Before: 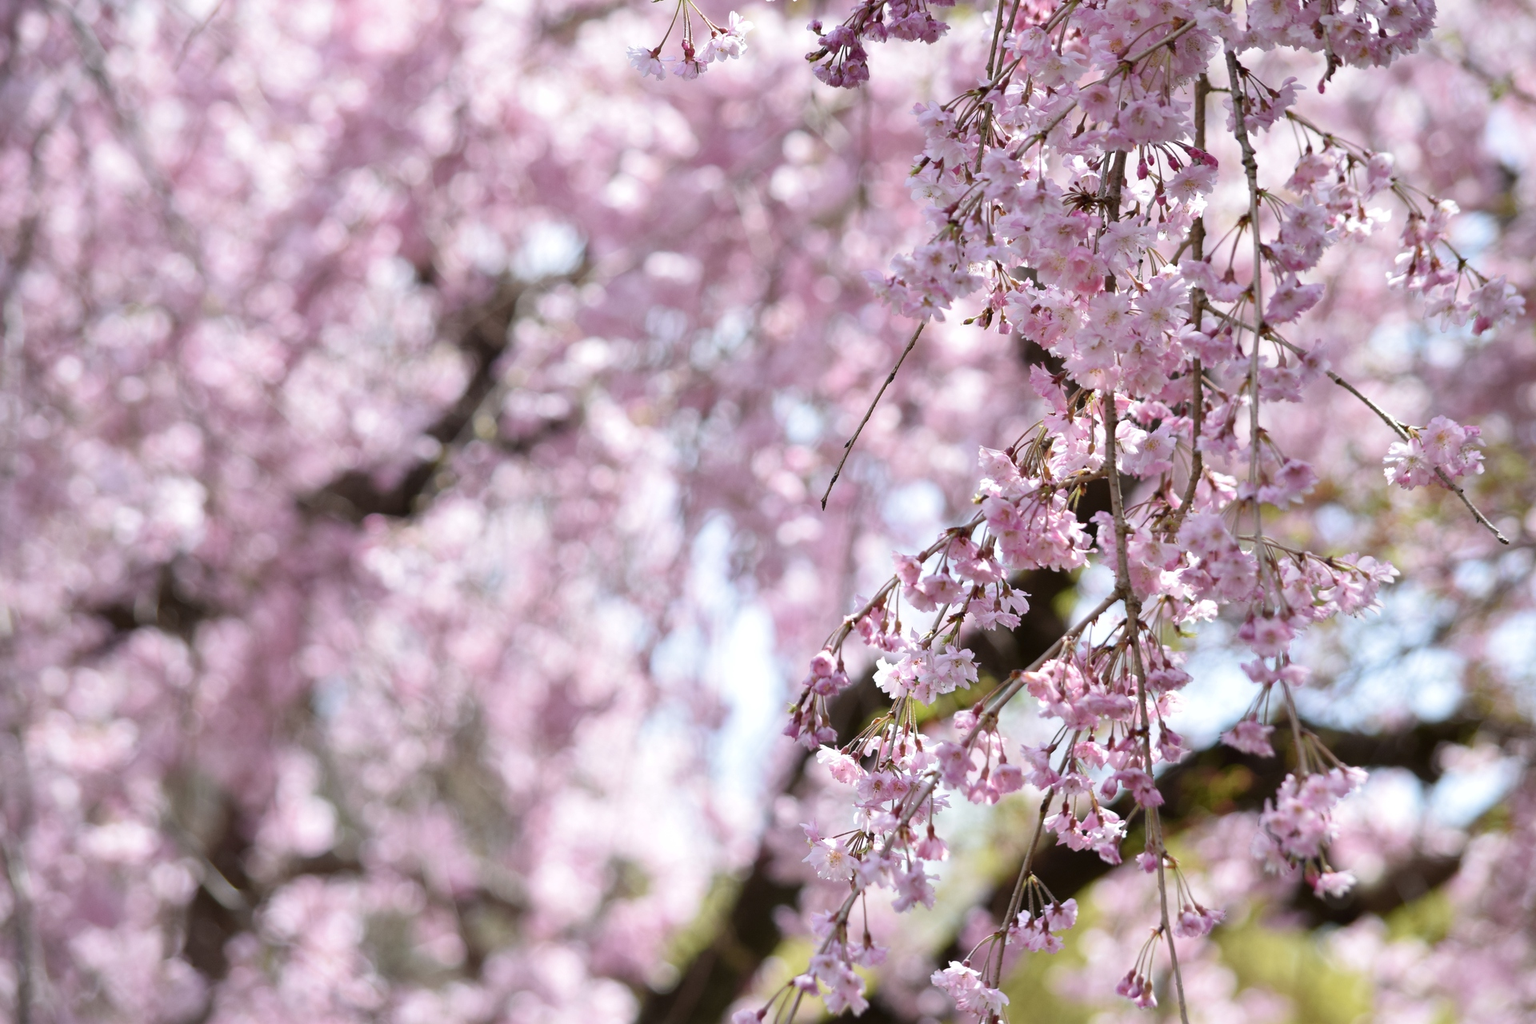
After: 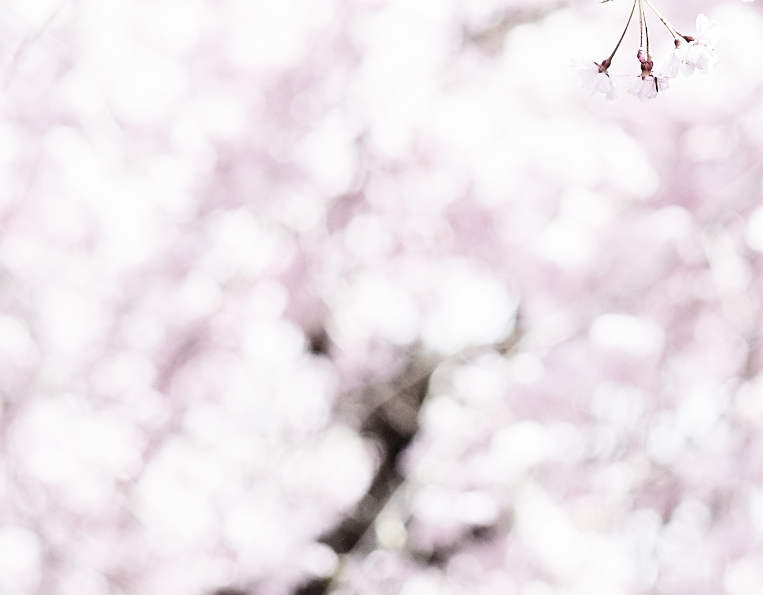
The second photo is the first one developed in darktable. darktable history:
sharpen: on, module defaults
contrast brightness saturation: contrast 0.198, brightness 0.153, saturation 0.143
crop and rotate: left 11.215%, top 0.076%, right 49.001%, bottom 53.428%
exposure: exposure 1 EV, compensate exposure bias true, compensate highlight preservation false
filmic rgb: black relative exposure -5.12 EV, white relative exposure 3.95 EV, hardness 2.91, contrast 1.301, highlights saturation mix -30.31%, preserve chrominance no, color science v4 (2020), iterations of high-quality reconstruction 0, type of noise poissonian
